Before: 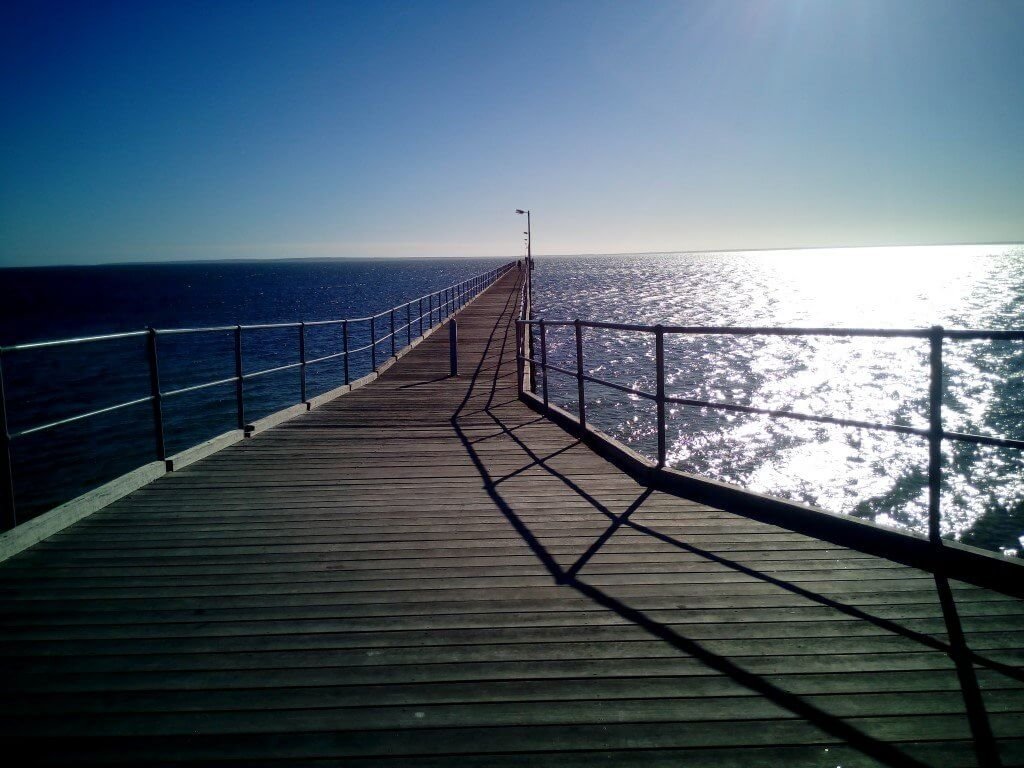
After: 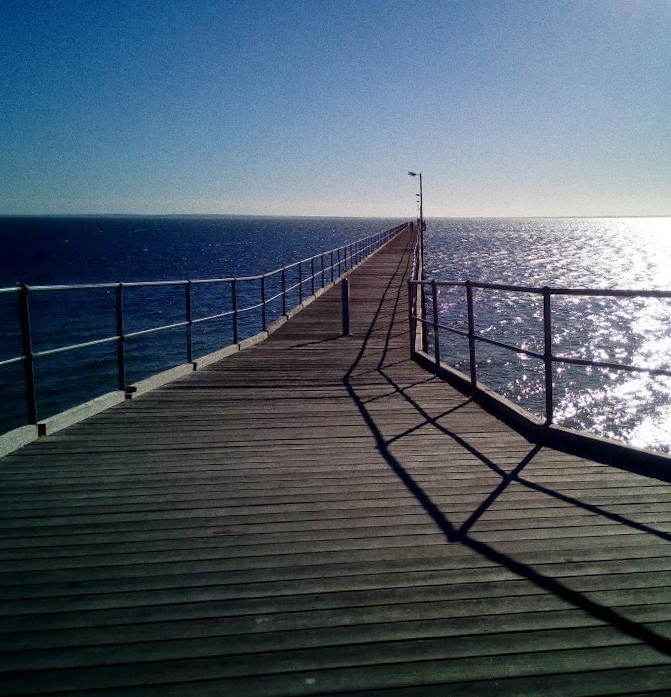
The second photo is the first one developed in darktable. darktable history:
grain: coarseness 0.09 ISO
crop and rotate: left 14.292%, right 19.041%
rotate and perspective: rotation -0.013°, lens shift (vertical) -0.027, lens shift (horizontal) 0.178, crop left 0.016, crop right 0.989, crop top 0.082, crop bottom 0.918
